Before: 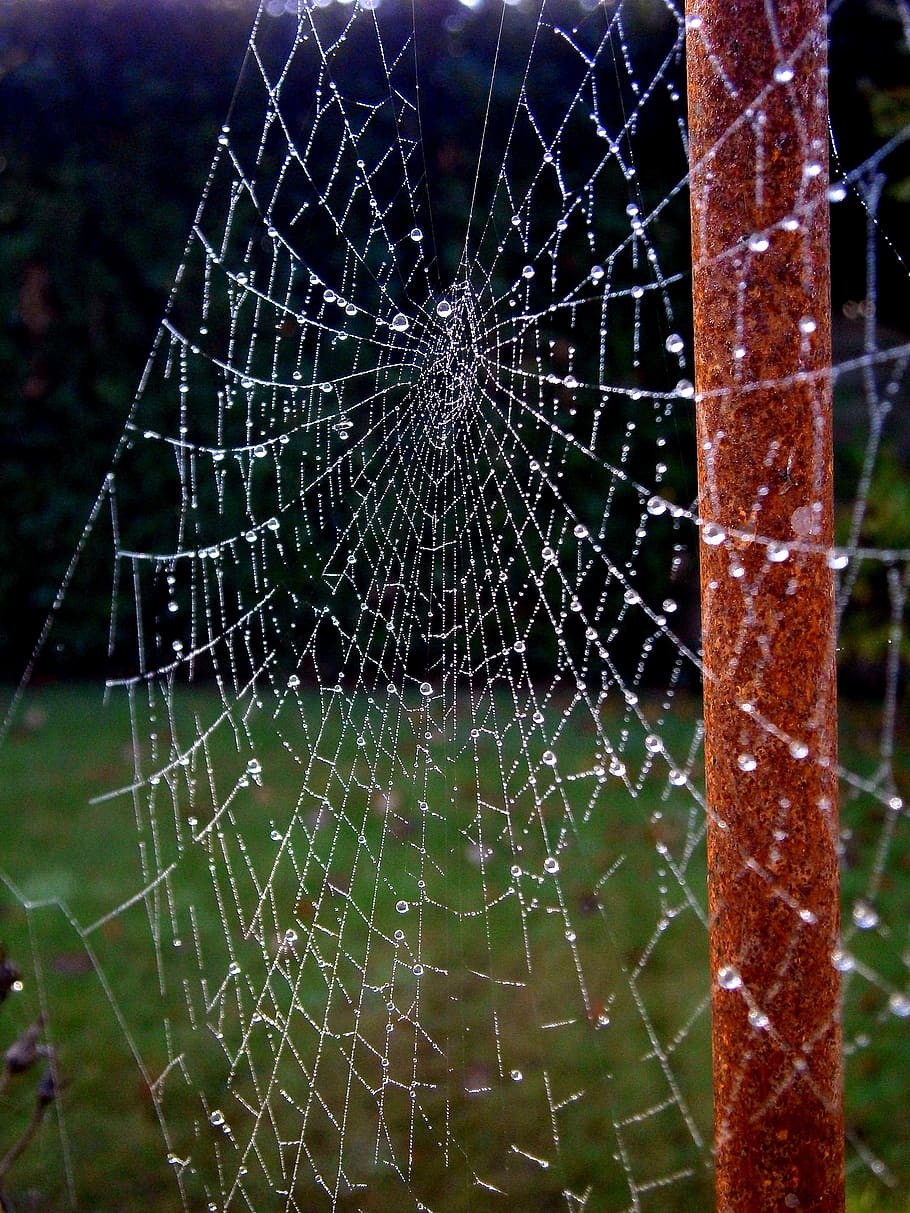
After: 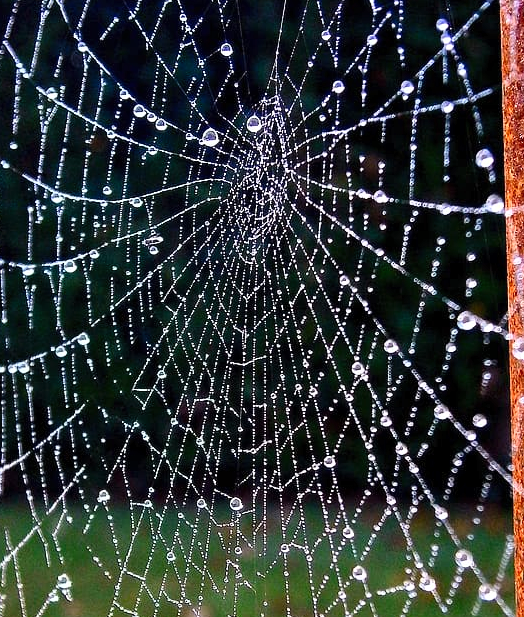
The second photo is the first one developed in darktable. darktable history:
contrast brightness saturation: contrast 0.201, brightness 0.155, saturation 0.229
crop: left 20.888%, top 15.296%, right 21.511%, bottom 33.823%
